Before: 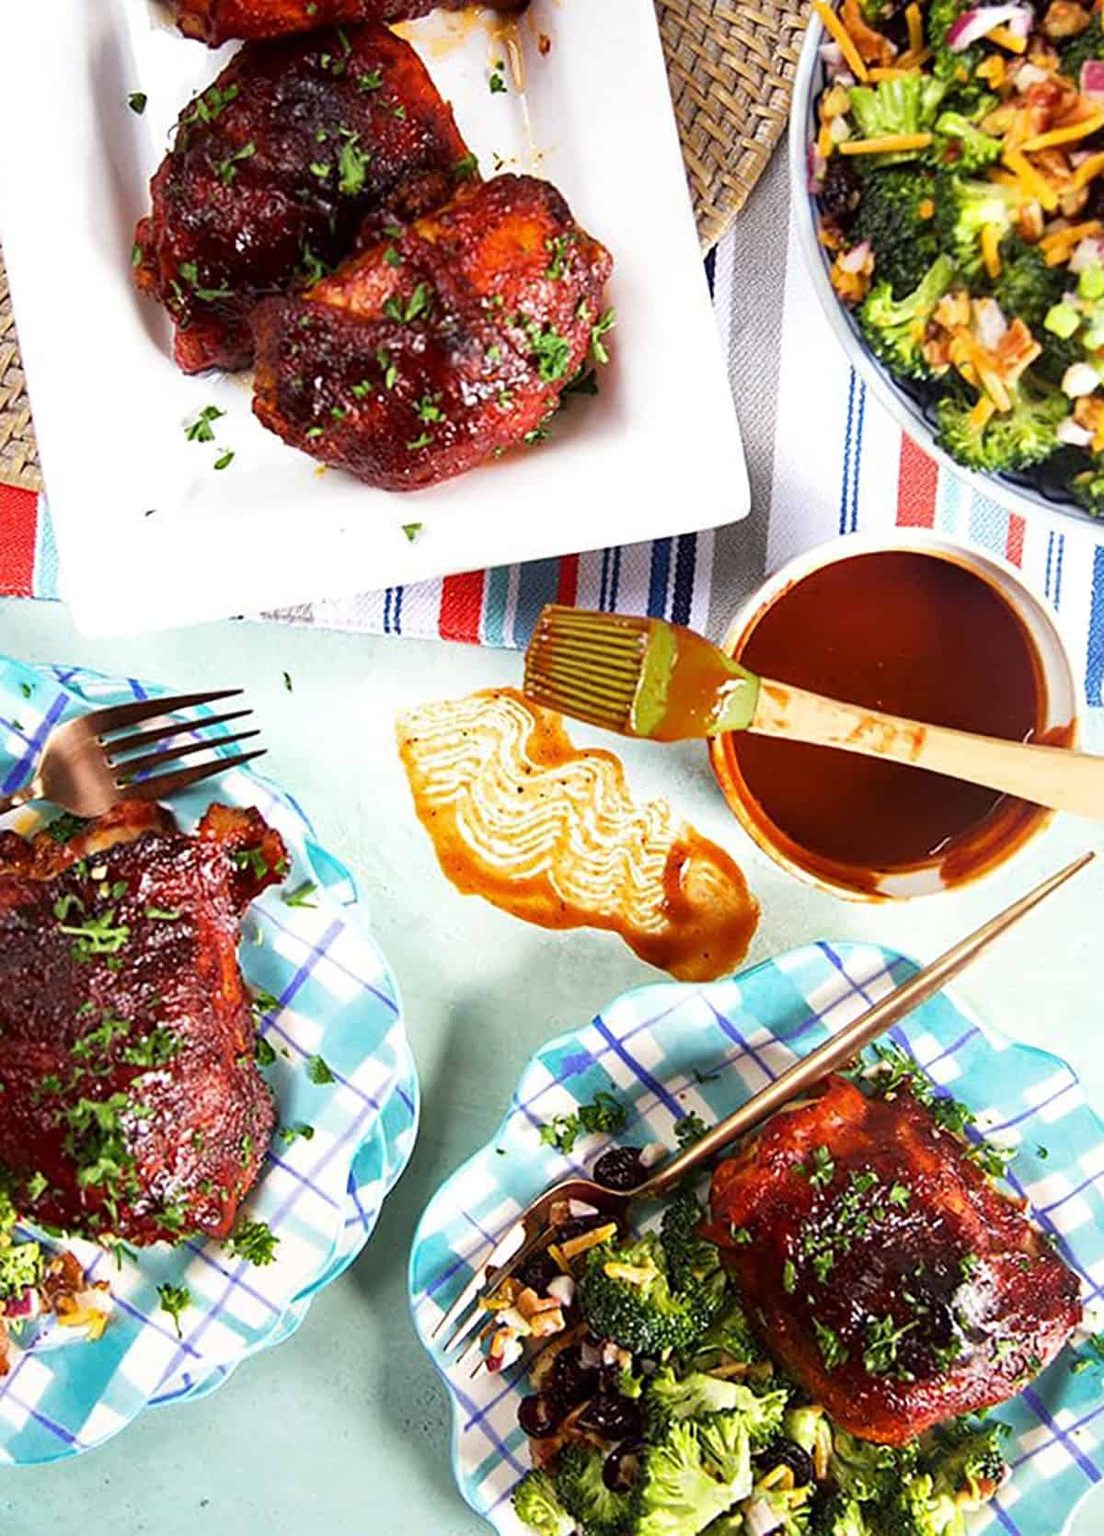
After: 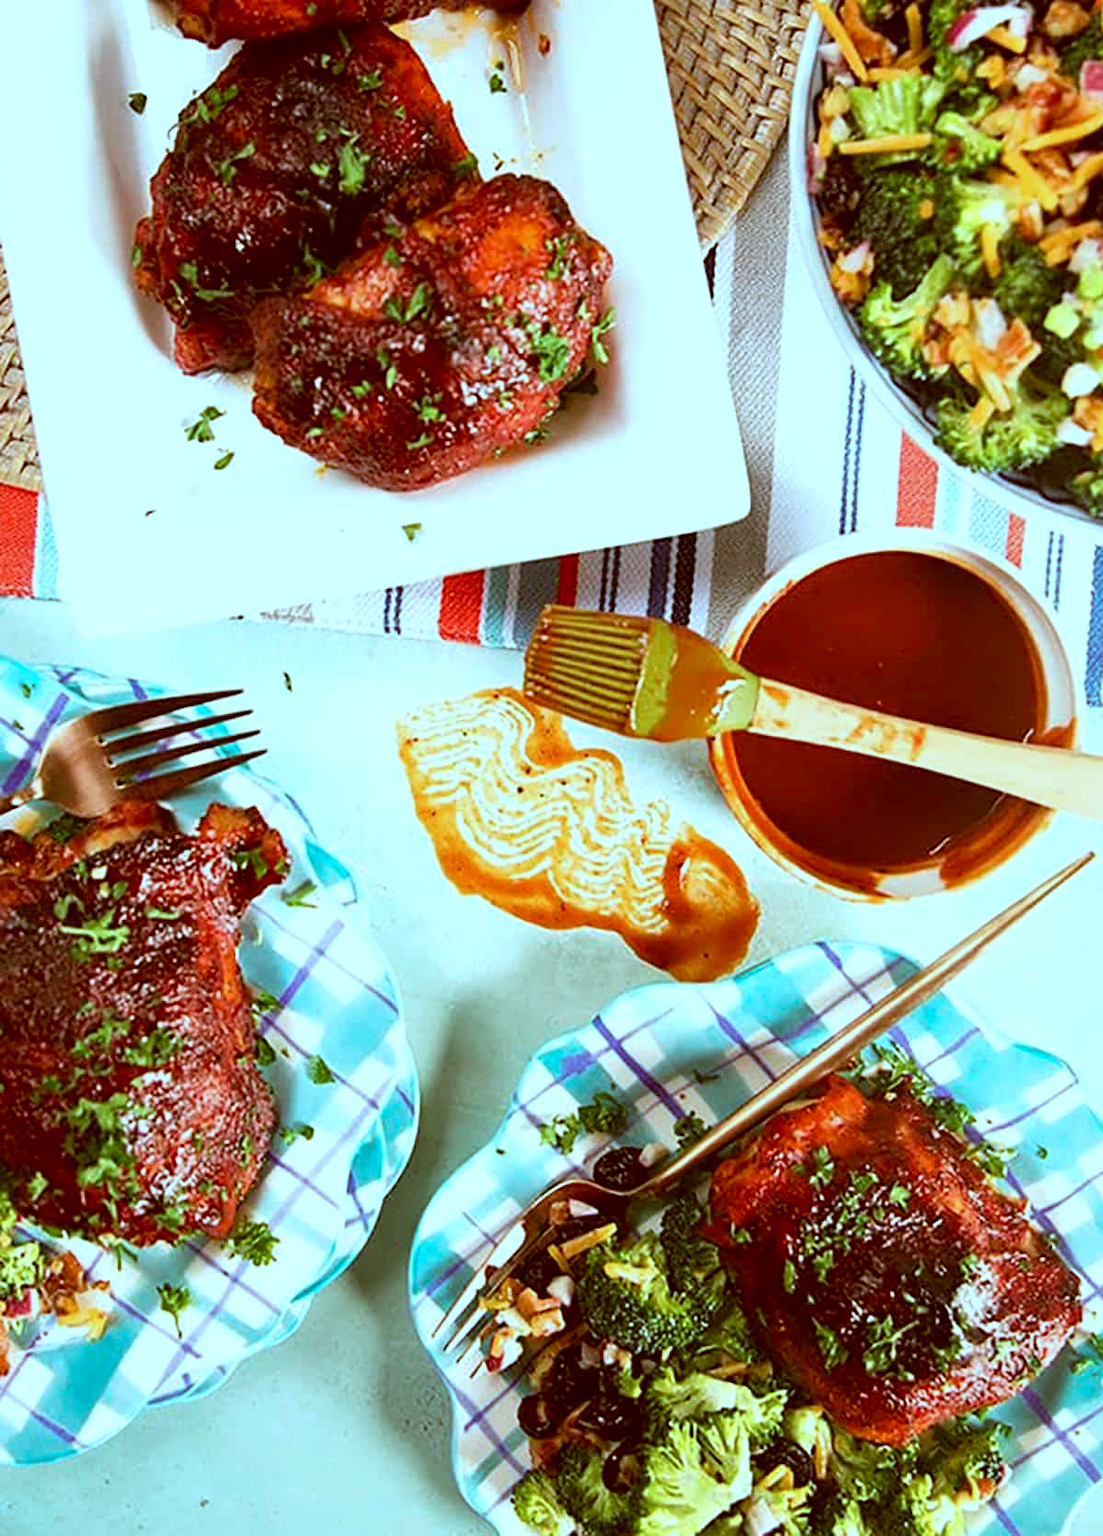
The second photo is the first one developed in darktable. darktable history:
color correction: highlights a* -14.33, highlights b* -16.02, shadows a* 10.4, shadows b* 29.72
